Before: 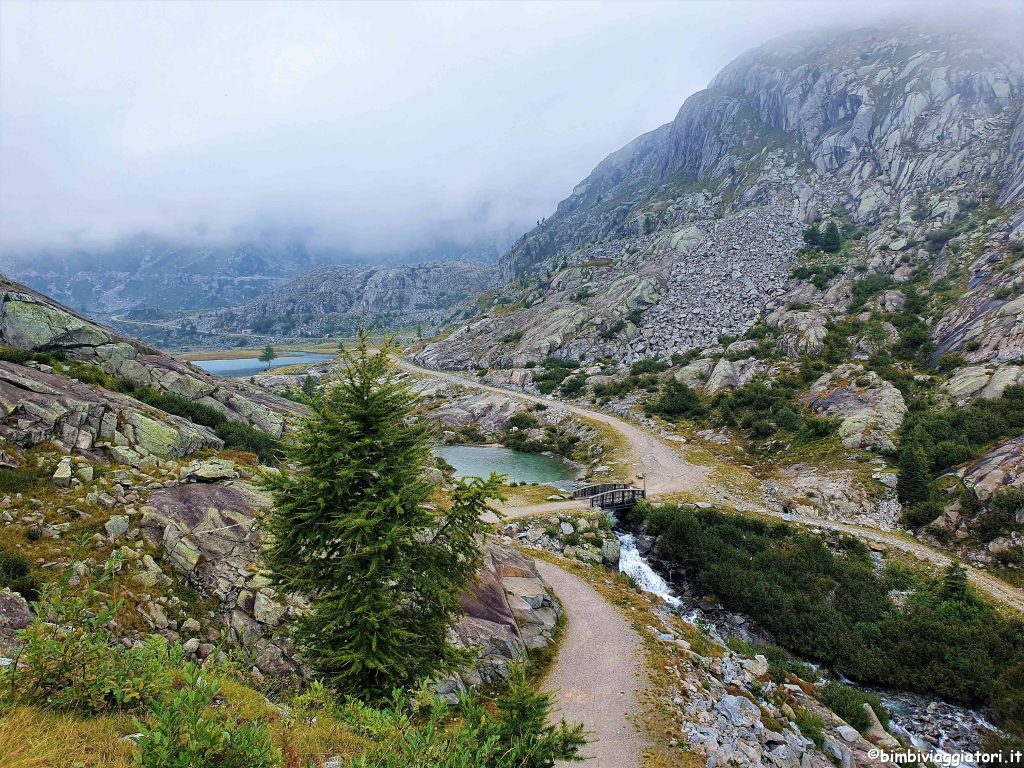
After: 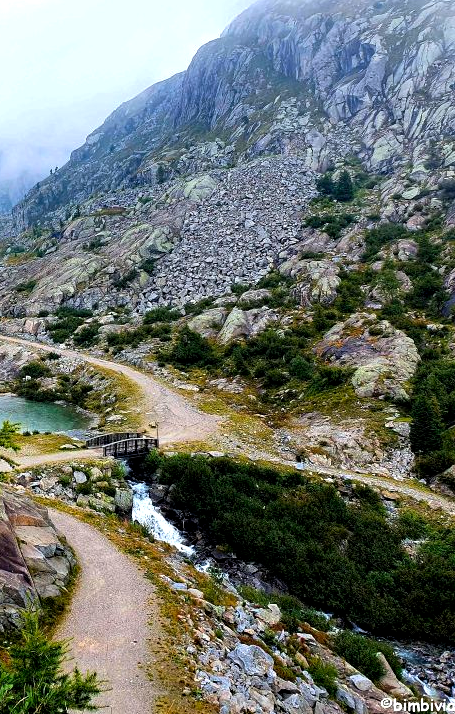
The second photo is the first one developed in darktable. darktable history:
color balance: lift [0.991, 1, 1, 1], gamma [0.996, 1, 1, 1], input saturation 98.52%, contrast 20.34%, output saturation 103.72%
crop: left 47.628%, top 6.643%, right 7.874%
